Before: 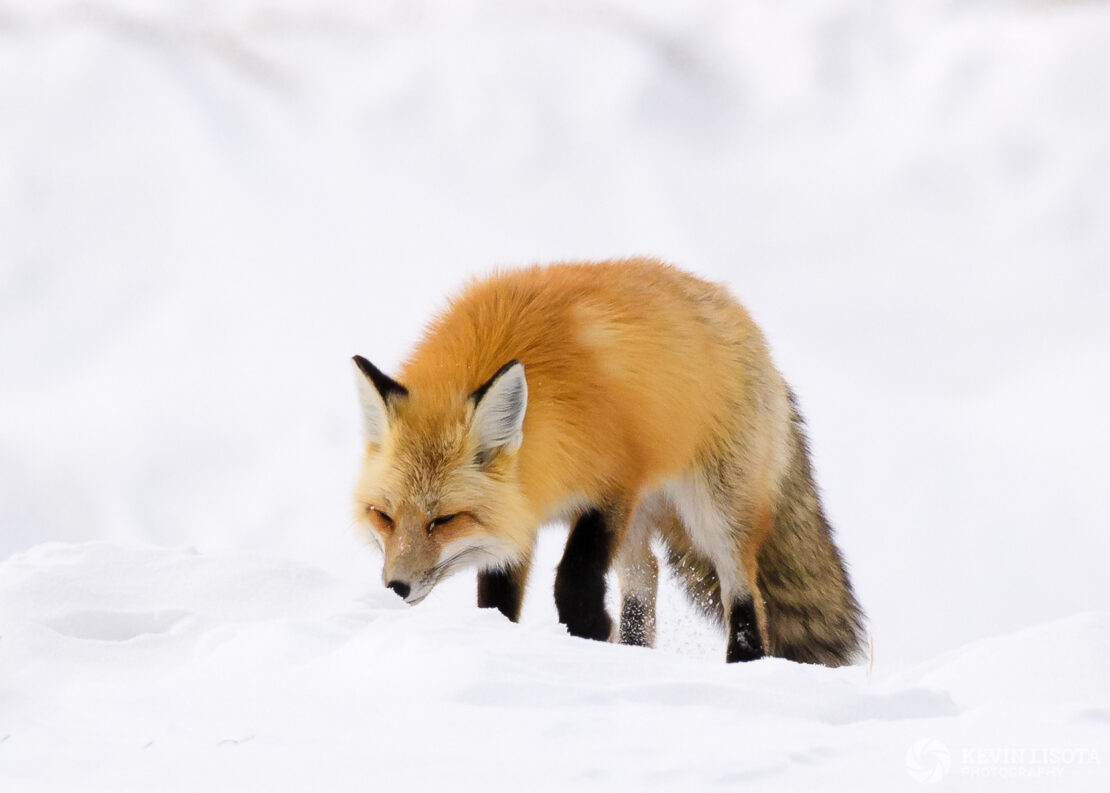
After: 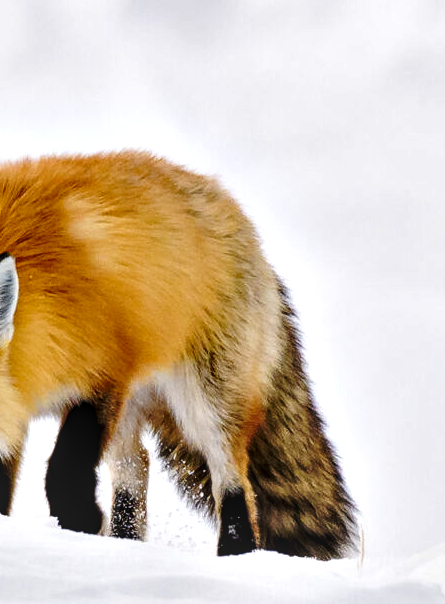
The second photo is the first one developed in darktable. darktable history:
crop: left 45.901%, top 13.603%, right 13.941%, bottom 10.128%
local contrast: on, module defaults
contrast equalizer: octaves 7, y [[0.6 ×6], [0.55 ×6], [0 ×6], [0 ×6], [0 ×6]]
base curve: curves: ch0 [(0, 0) (0.073, 0.04) (0.157, 0.139) (0.492, 0.492) (0.758, 0.758) (1, 1)], preserve colors none
